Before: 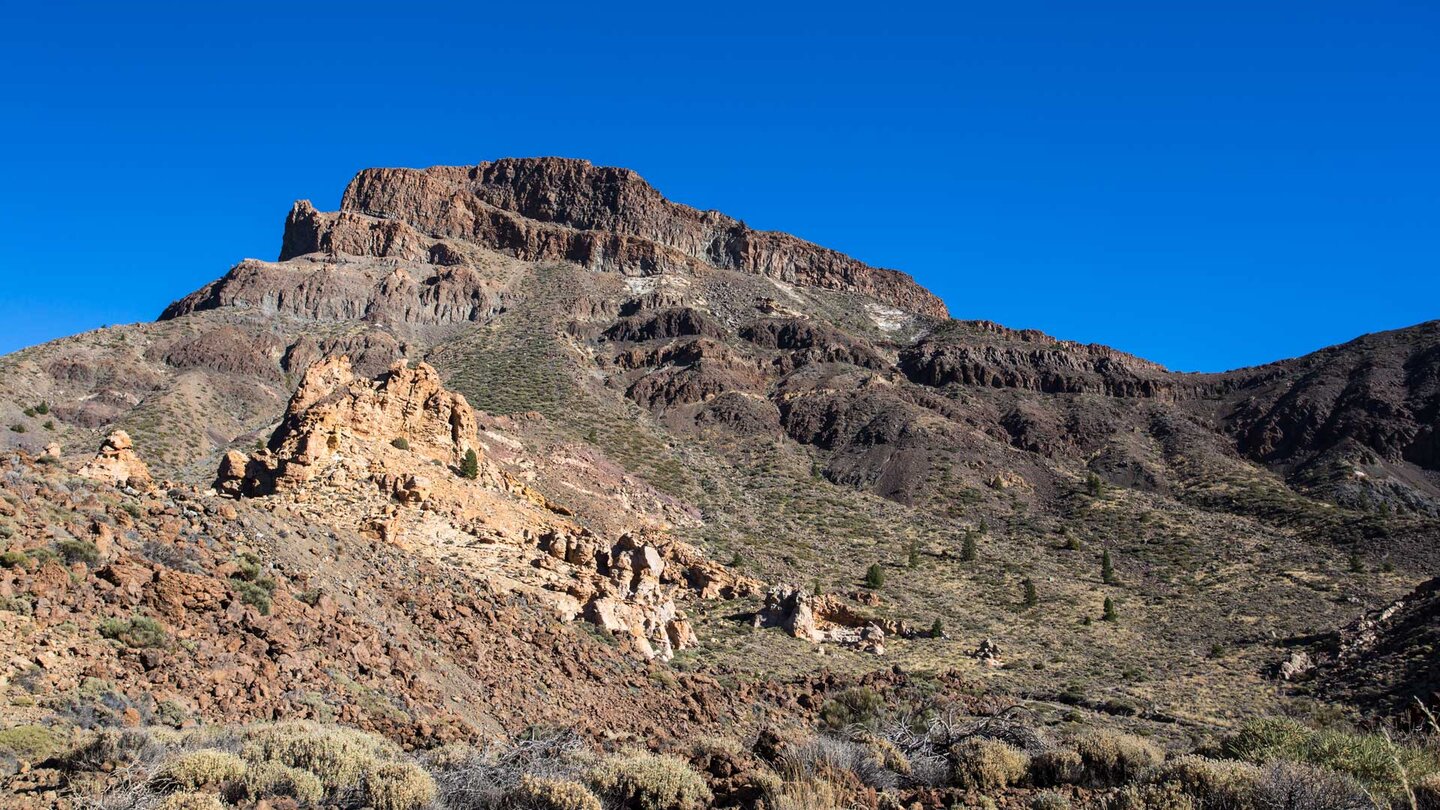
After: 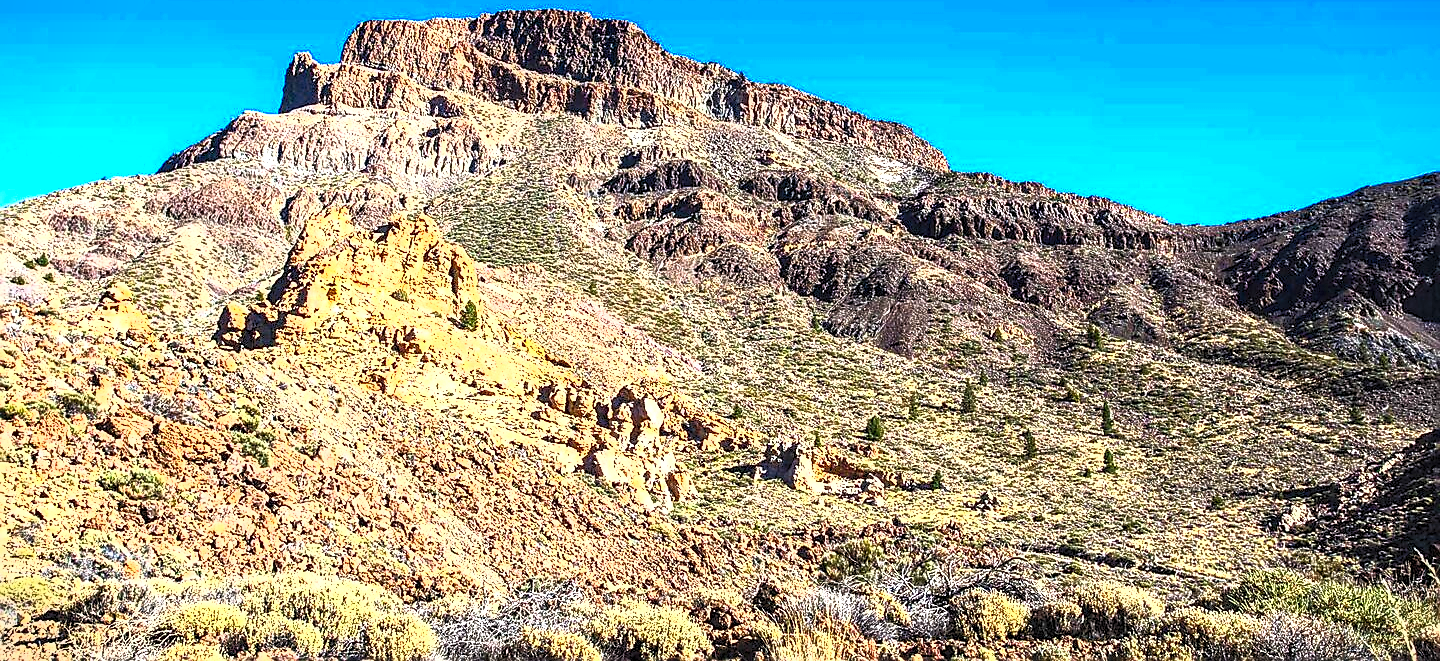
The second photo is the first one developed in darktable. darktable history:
local contrast: highlights 79%, shadows 56%, detail 173%, midtone range 0.426
vignetting: fall-off start 97.25%, width/height ratio 1.186, unbound false
contrast brightness saturation: contrast 0.989, brightness 0.988, saturation 0.996
sharpen: radius 1.365, amount 1.254, threshold 0.724
crop and rotate: top 18.307%
